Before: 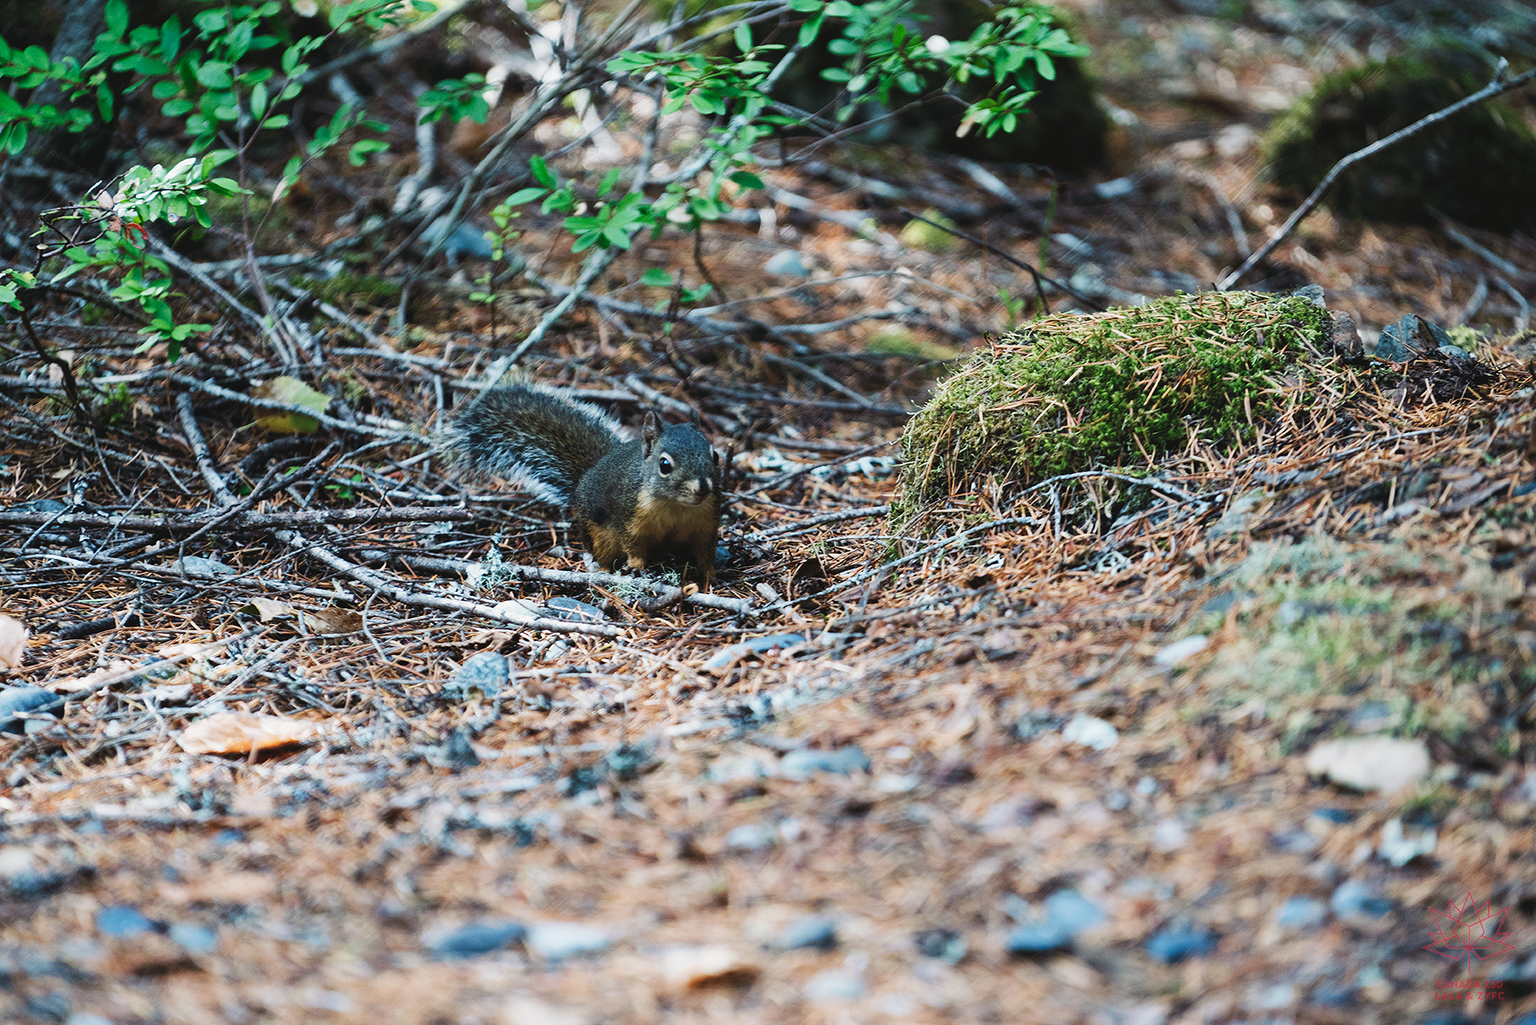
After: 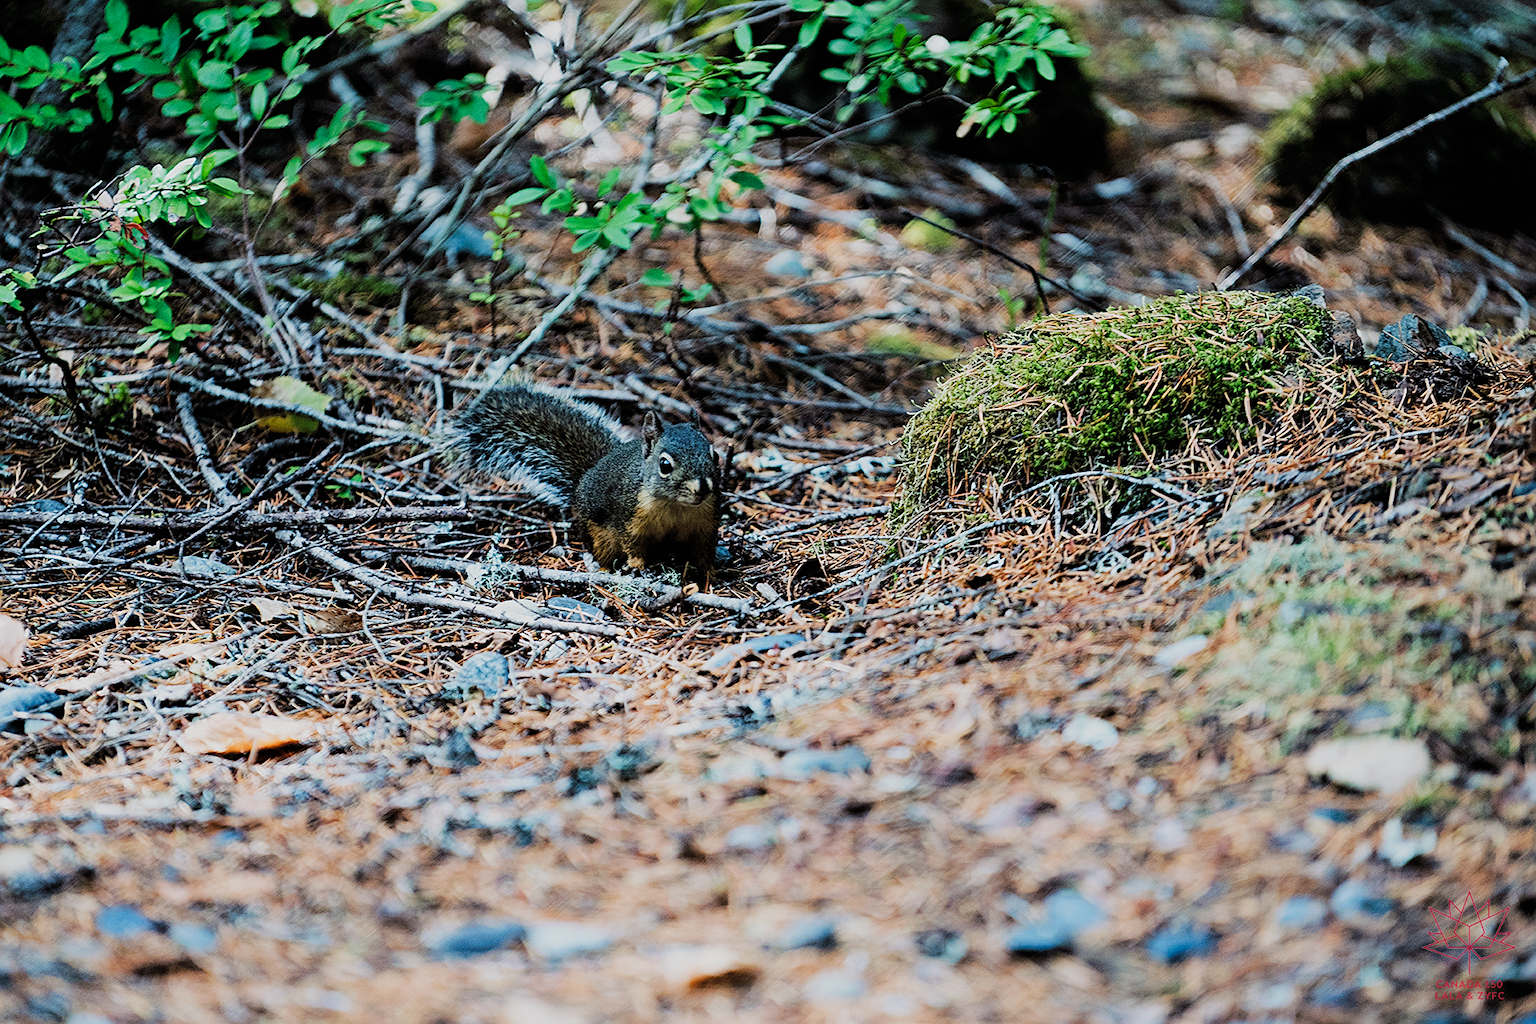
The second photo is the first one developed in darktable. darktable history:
filmic rgb: black relative exposure -5 EV, hardness 2.88, contrast 1.1
color balance rgb: linear chroma grading › global chroma 3.45%, perceptual saturation grading › global saturation 11.24%, perceptual brilliance grading › global brilliance 3.04%, global vibrance 2.8%
sharpen: on, module defaults
